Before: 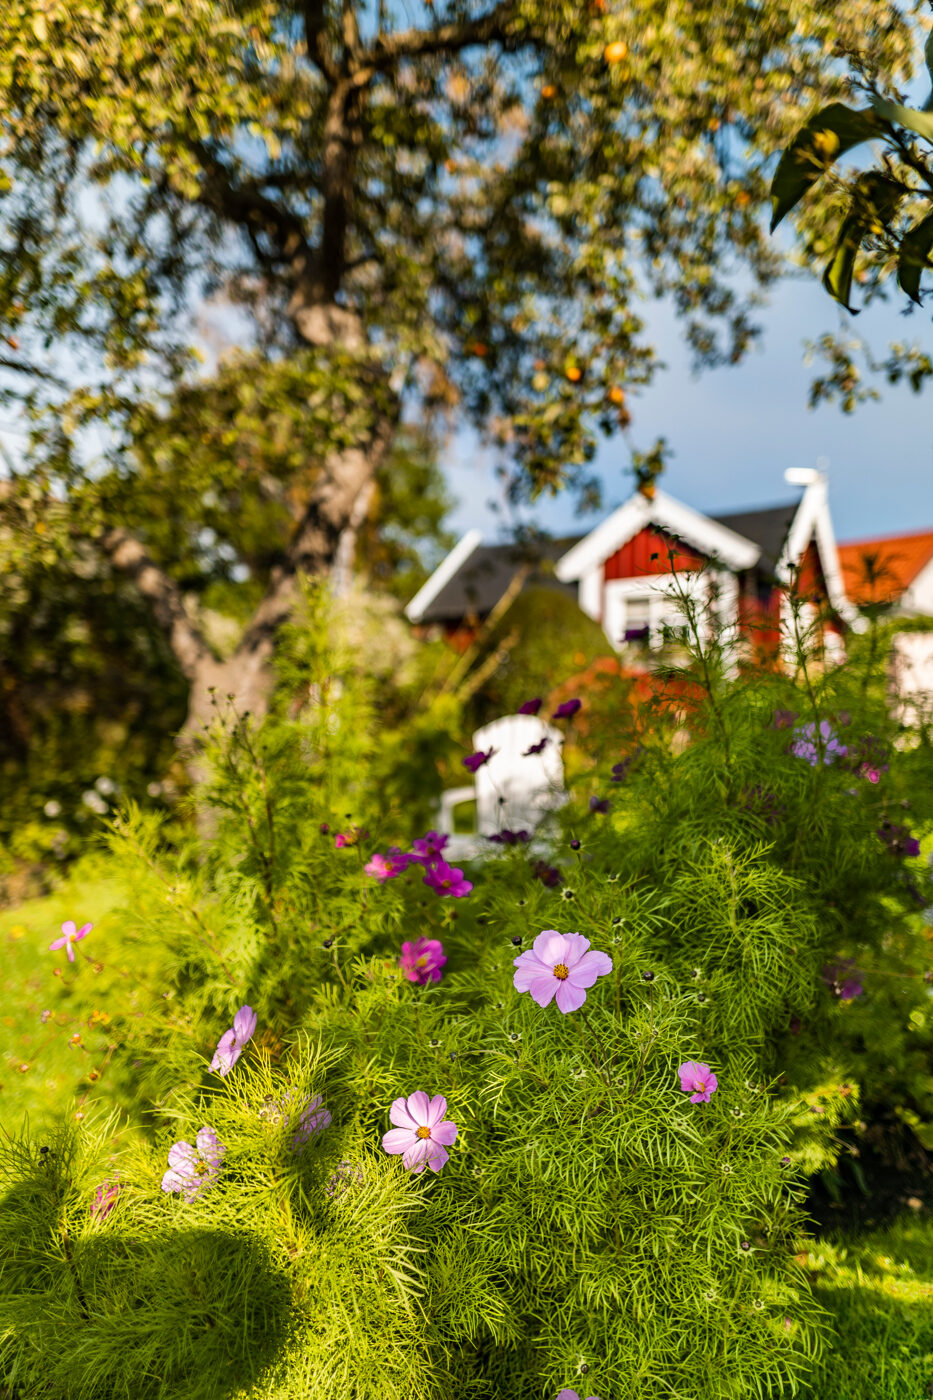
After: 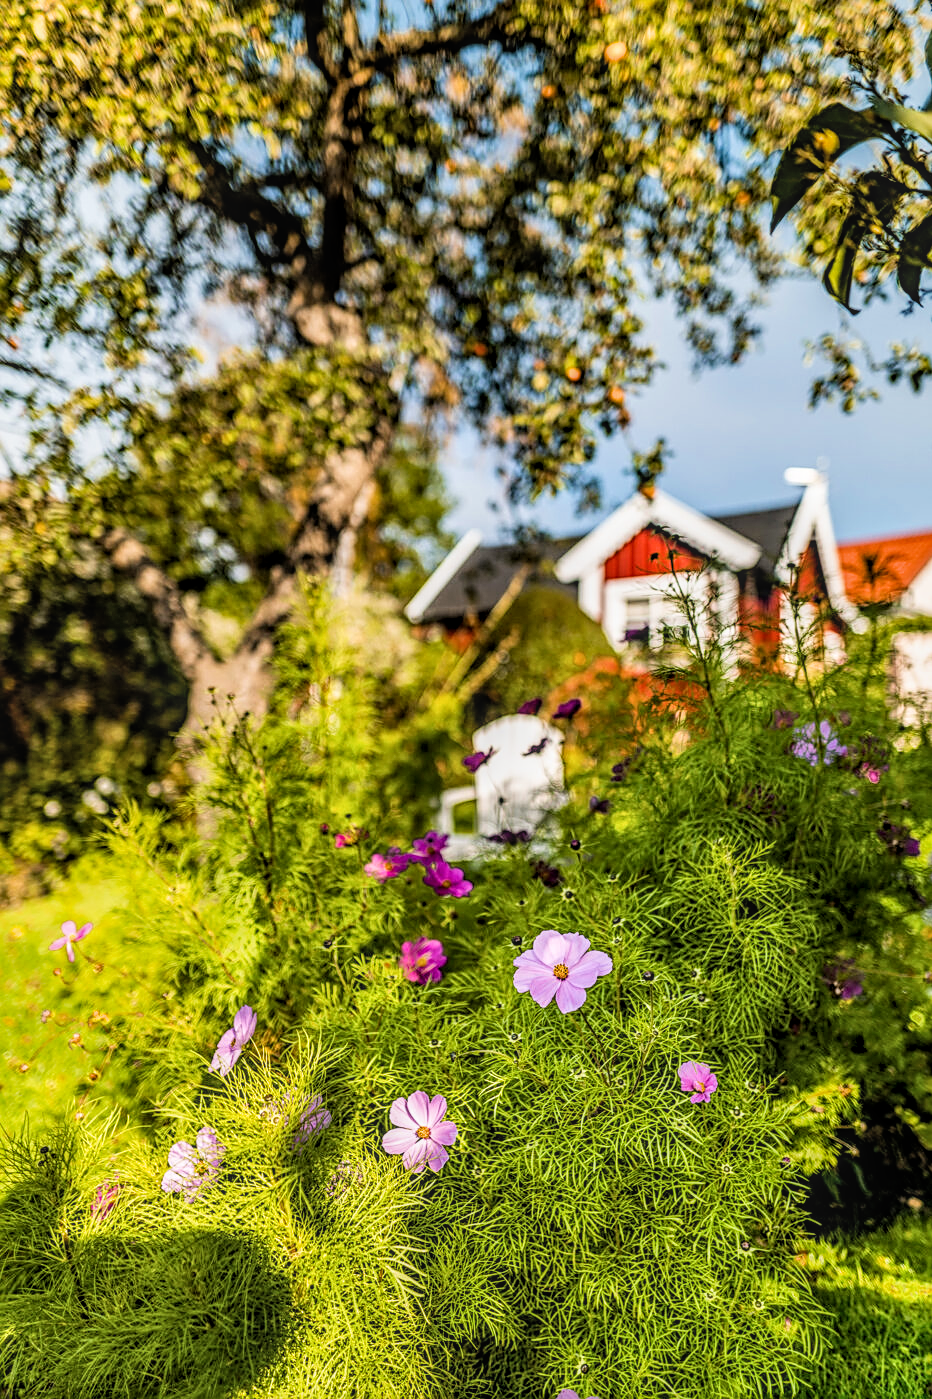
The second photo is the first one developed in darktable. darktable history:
sharpen: on, module defaults
exposure: black level correction 0.001, exposure 0.5 EV, compensate highlight preservation false
filmic rgb: middle gray luminance 9.38%, black relative exposure -10.68 EV, white relative exposure 3.43 EV, target black luminance 0%, hardness 5.96, latitude 59.56%, contrast 1.086, highlights saturation mix 4.58%, shadows ↔ highlights balance 29.23%
local contrast: highlights 4%, shadows 0%, detail 134%
